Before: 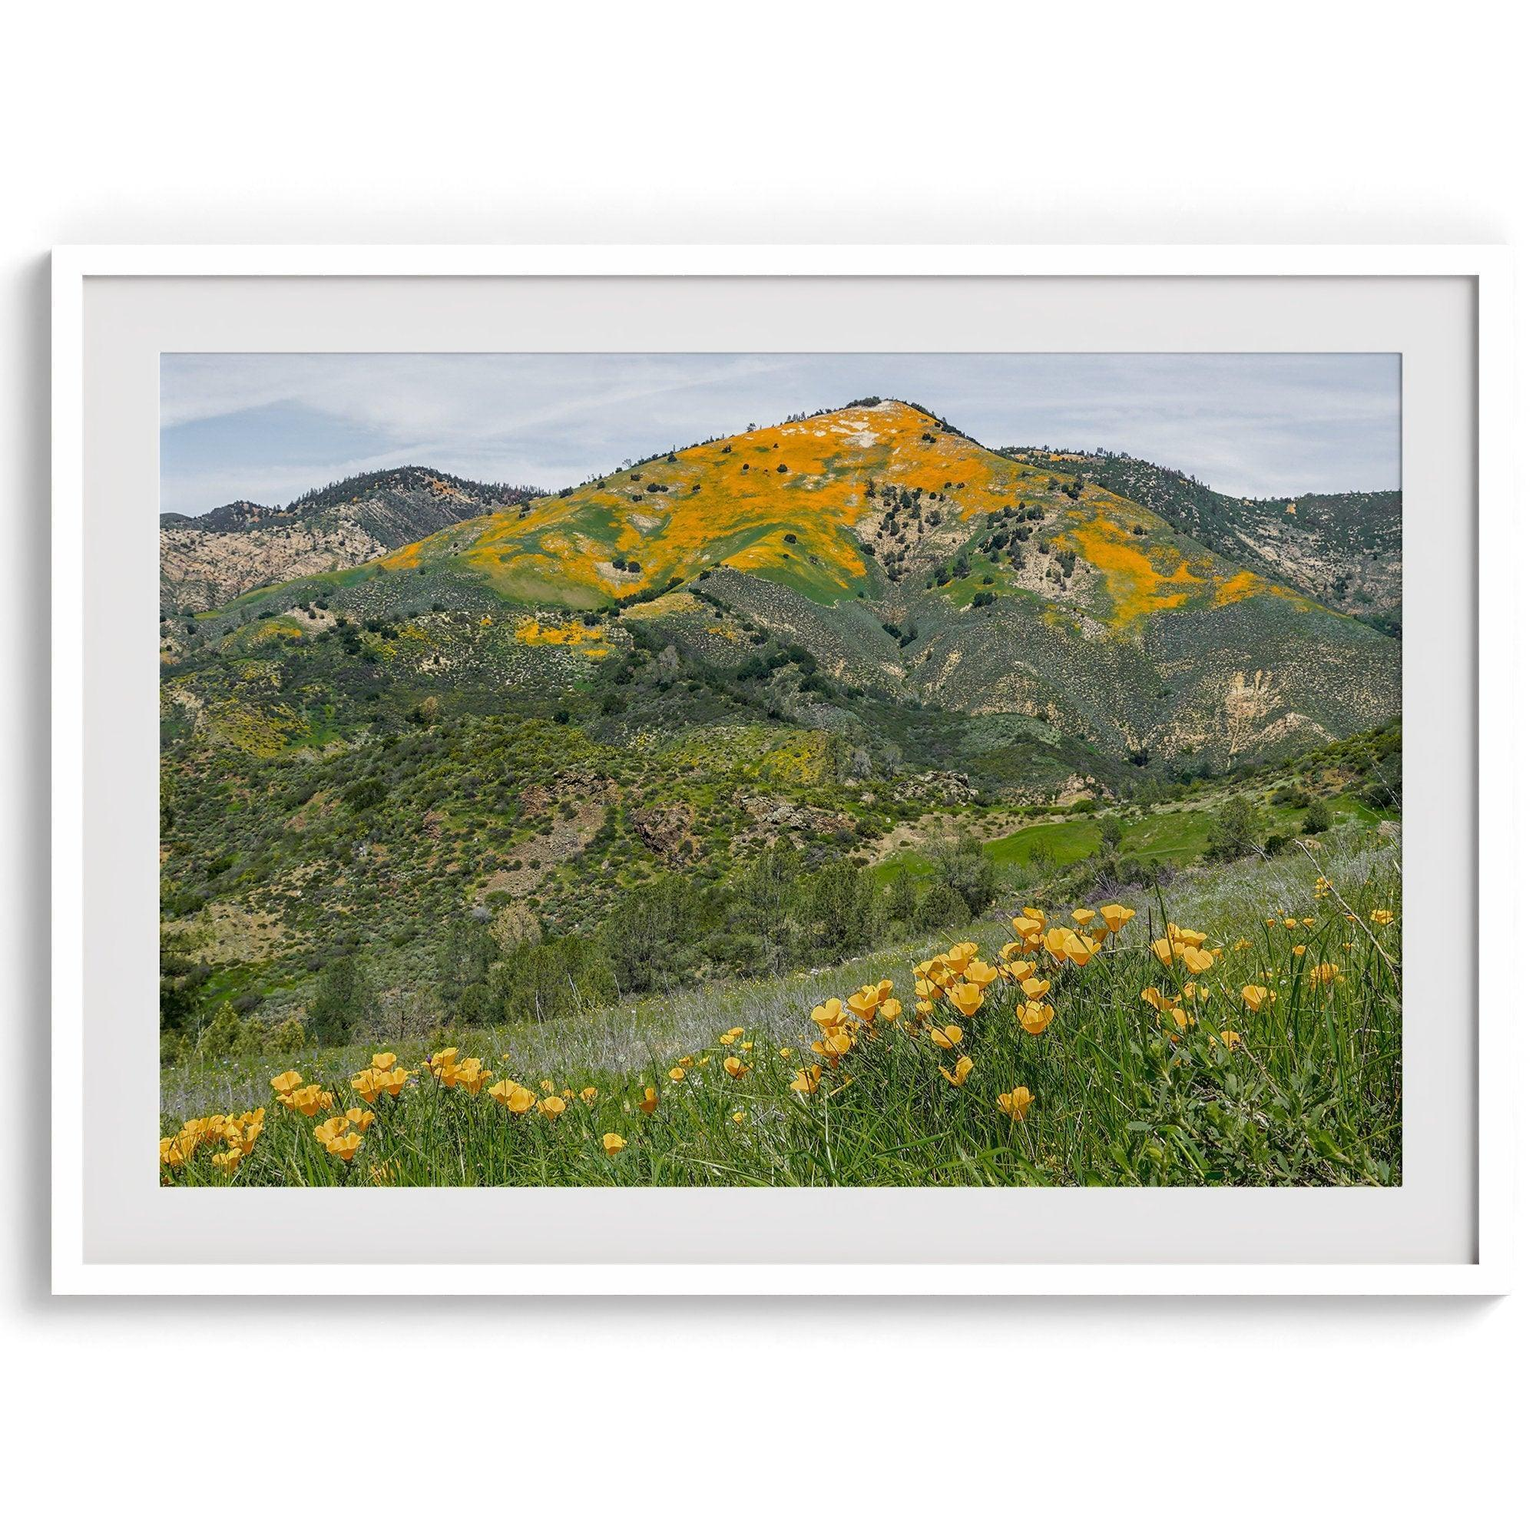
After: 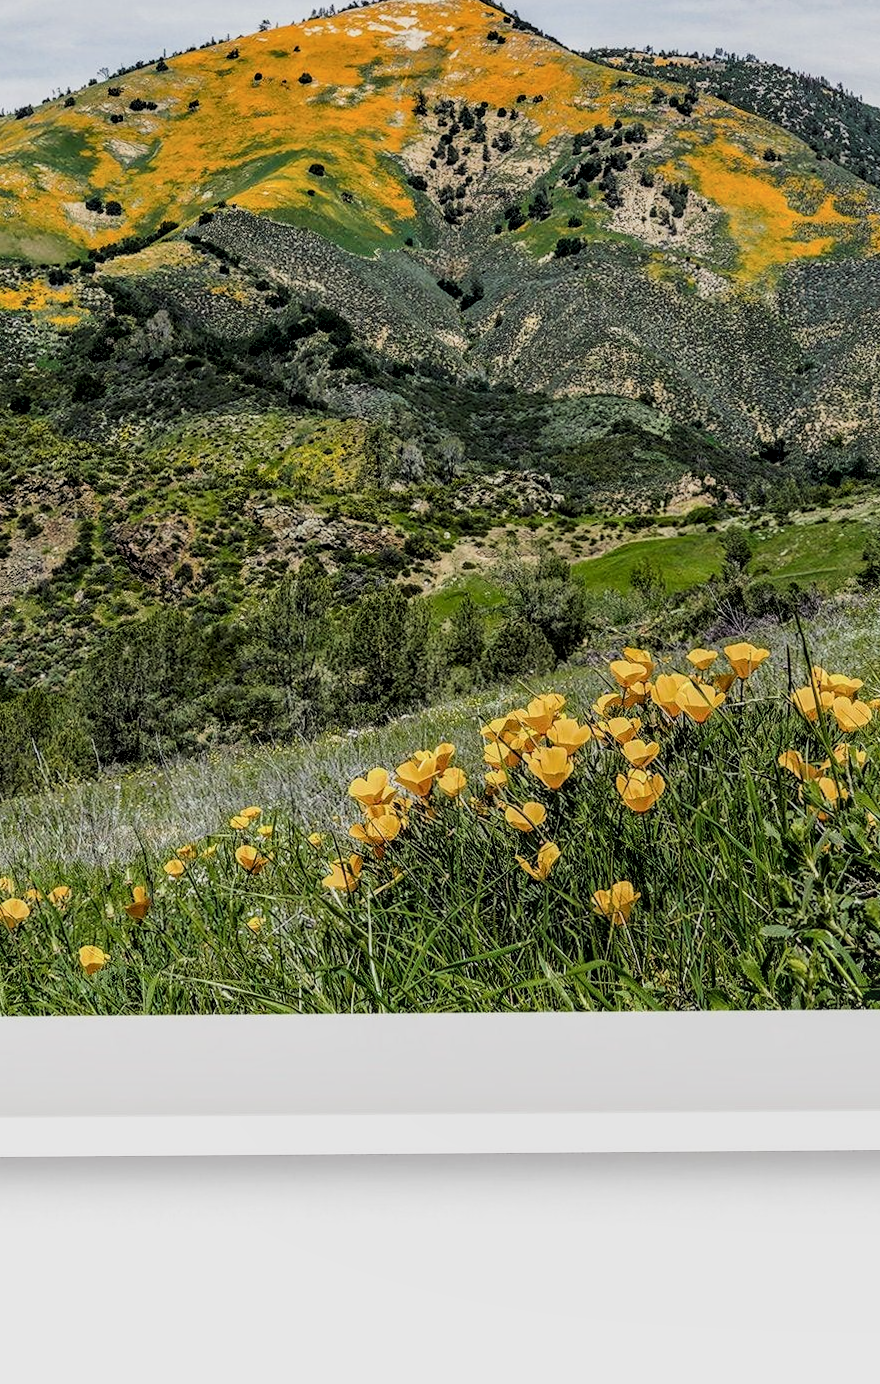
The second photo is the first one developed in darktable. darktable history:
local contrast: on, module defaults
crop: left 35.432%, top 26.233%, right 20.145%, bottom 3.432%
filmic rgb: black relative exposure -5 EV, hardness 2.88, contrast 1.4, highlights saturation mix -30%
rotate and perspective: rotation -0.45°, automatic cropping original format, crop left 0.008, crop right 0.992, crop top 0.012, crop bottom 0.988
